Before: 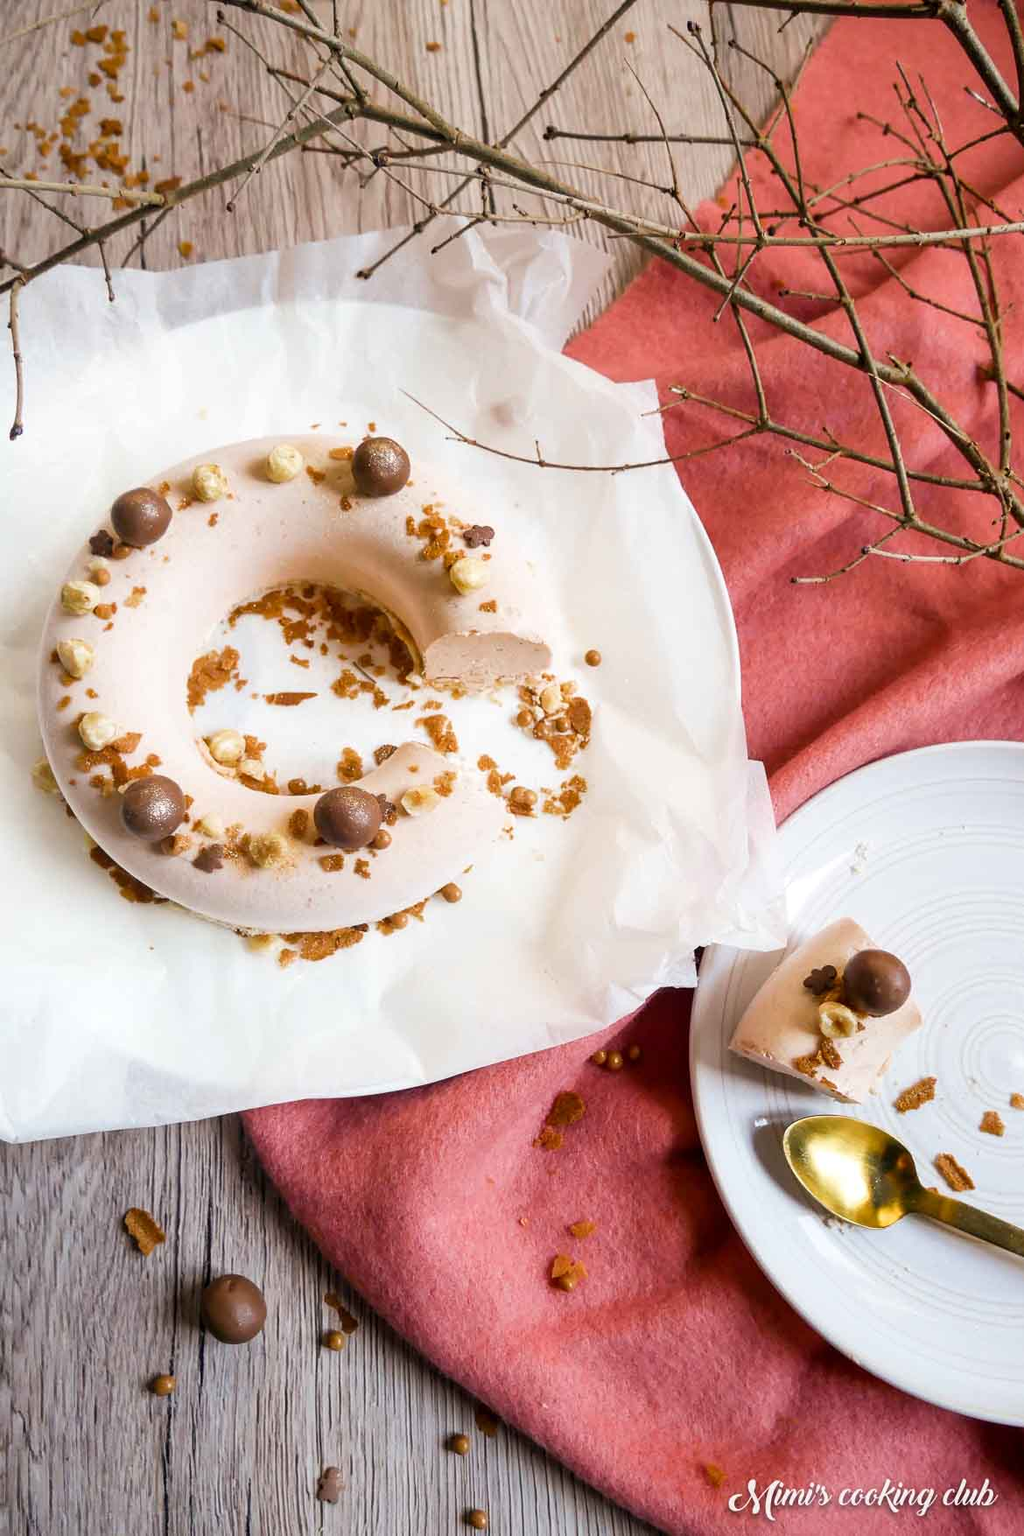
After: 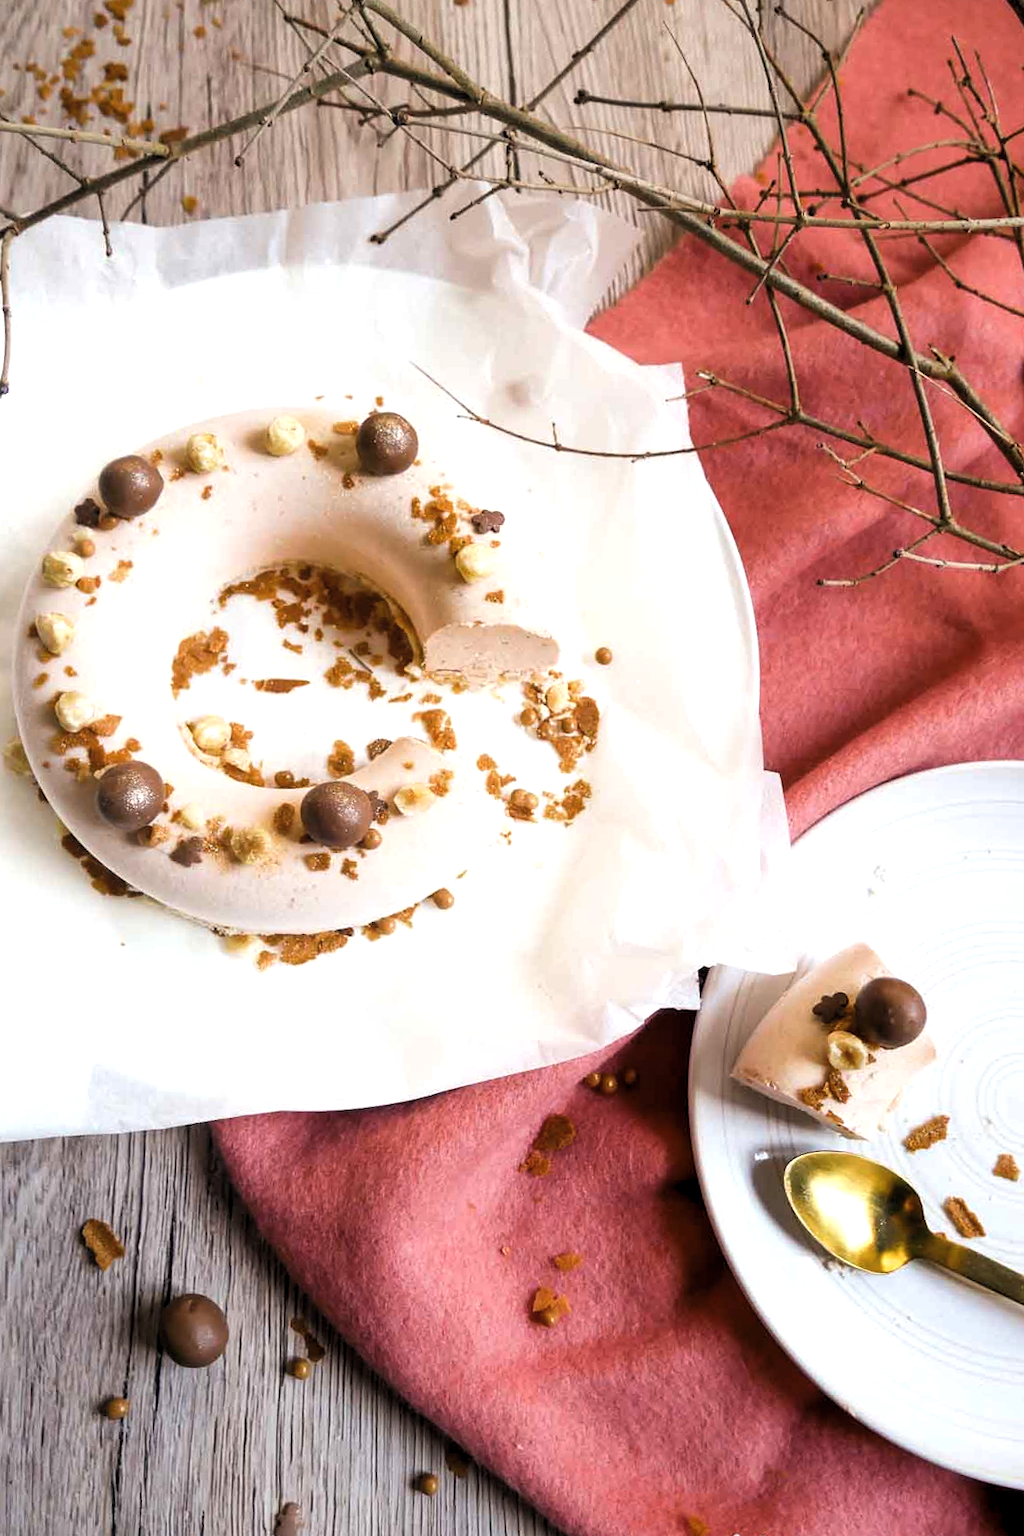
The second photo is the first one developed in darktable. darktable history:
crop and rotate: angle -2.38°
contrast equalizer: octaves 7, y [[0.6 ×6], [0.55 ×6], [0 ×6], [0 ×6], [0 ×6]], mix -0.2
levels: levels [0.052, 0.496, 0.908]
